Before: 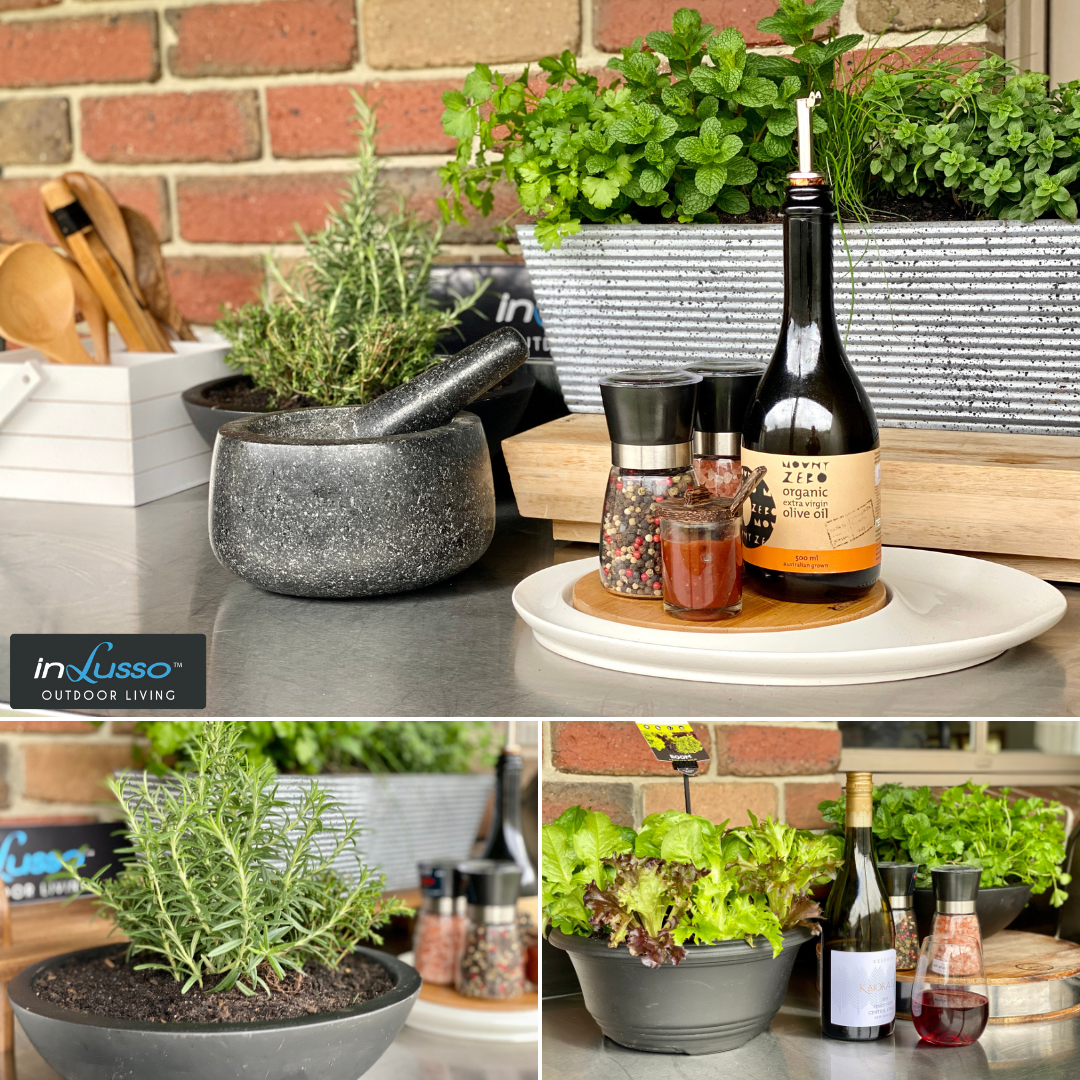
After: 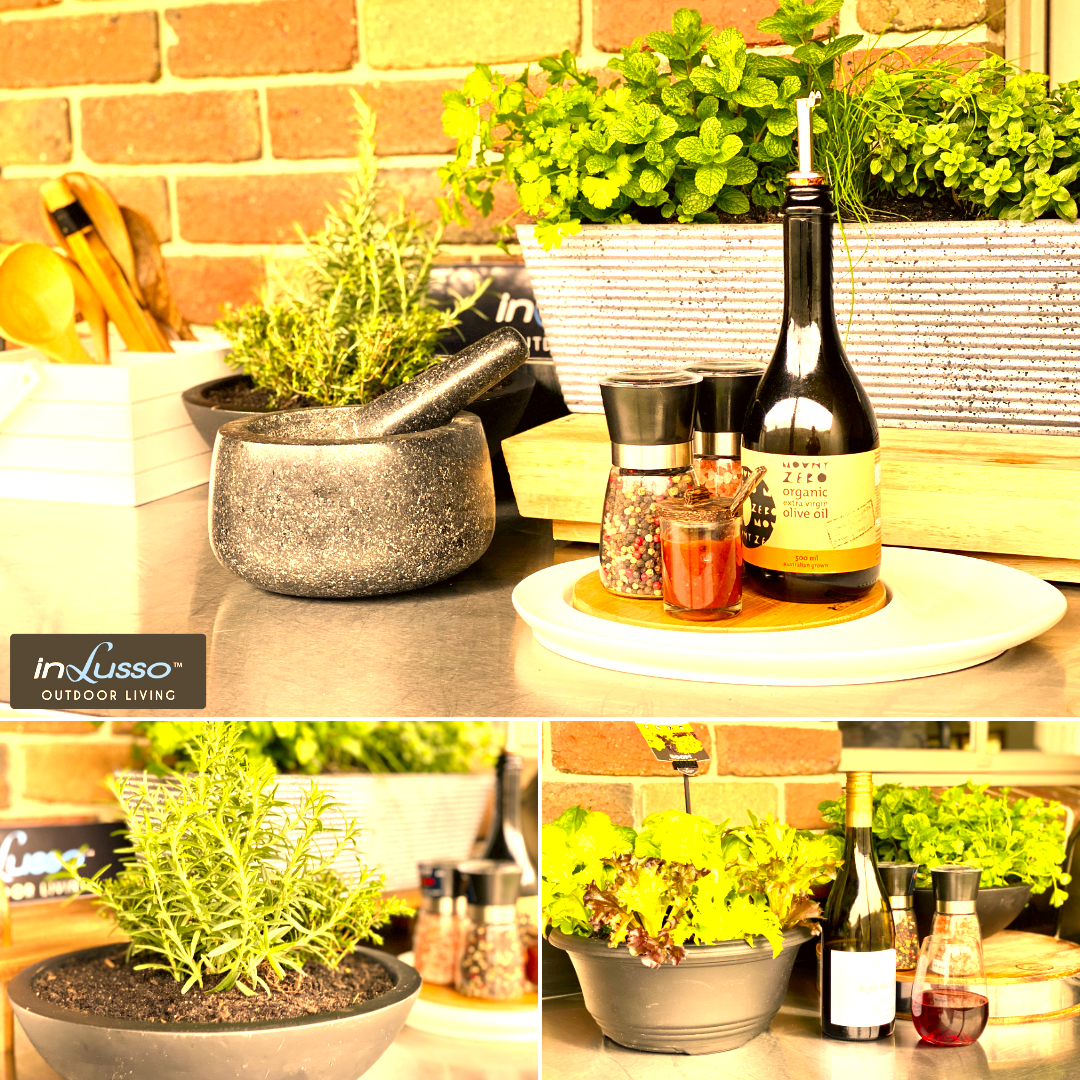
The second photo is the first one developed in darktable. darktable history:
exposure: exposure 1.223 EV, compensate highlight preservation false
color correction: highlights a* 17.94, highlights b* 35.39, shadows a* 1.48, shadows b* 6.42, saturation 1.01
